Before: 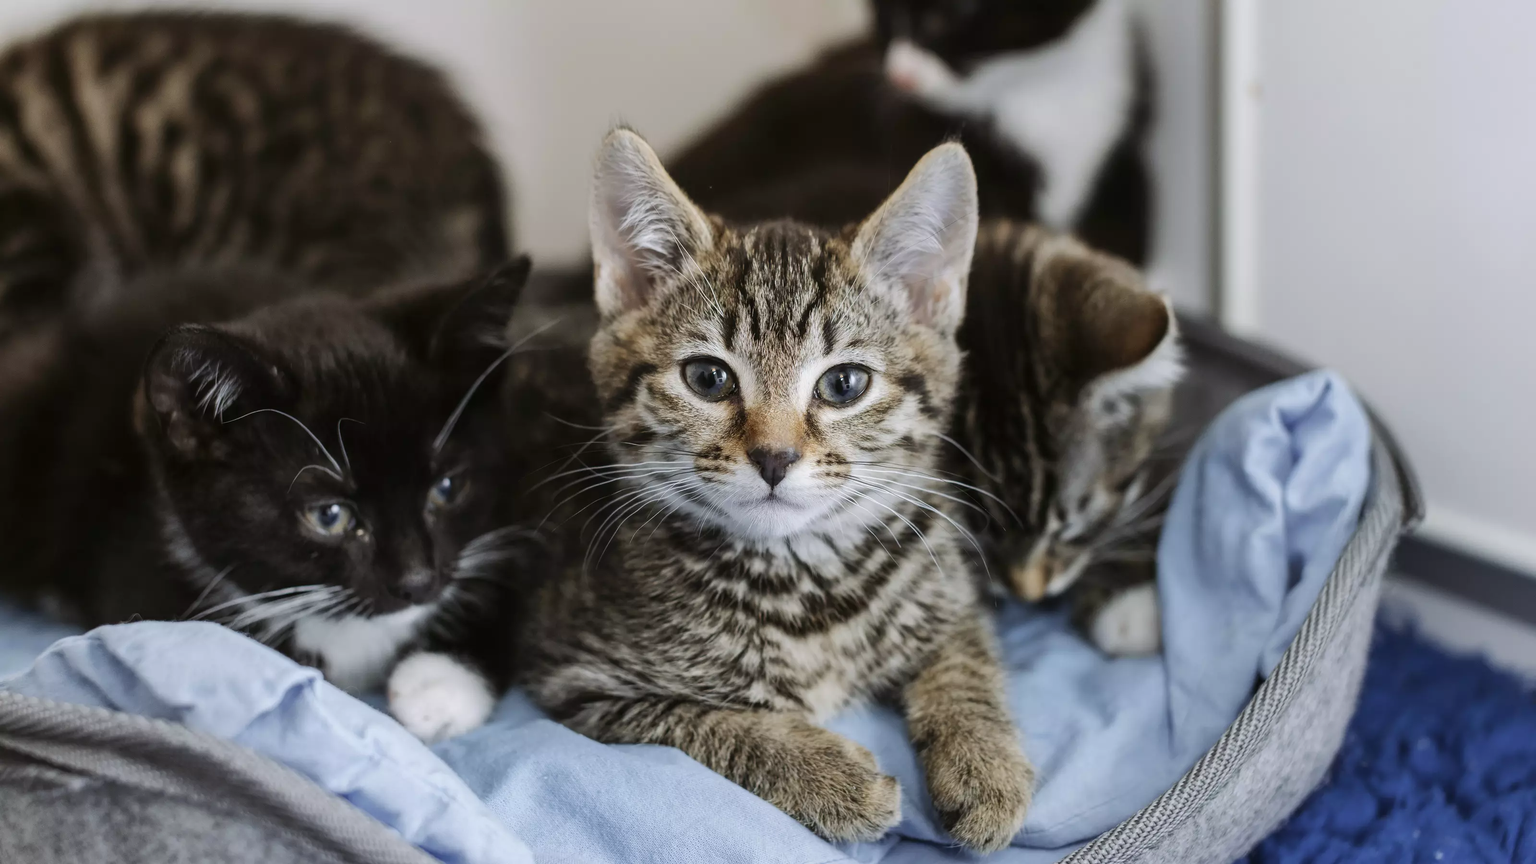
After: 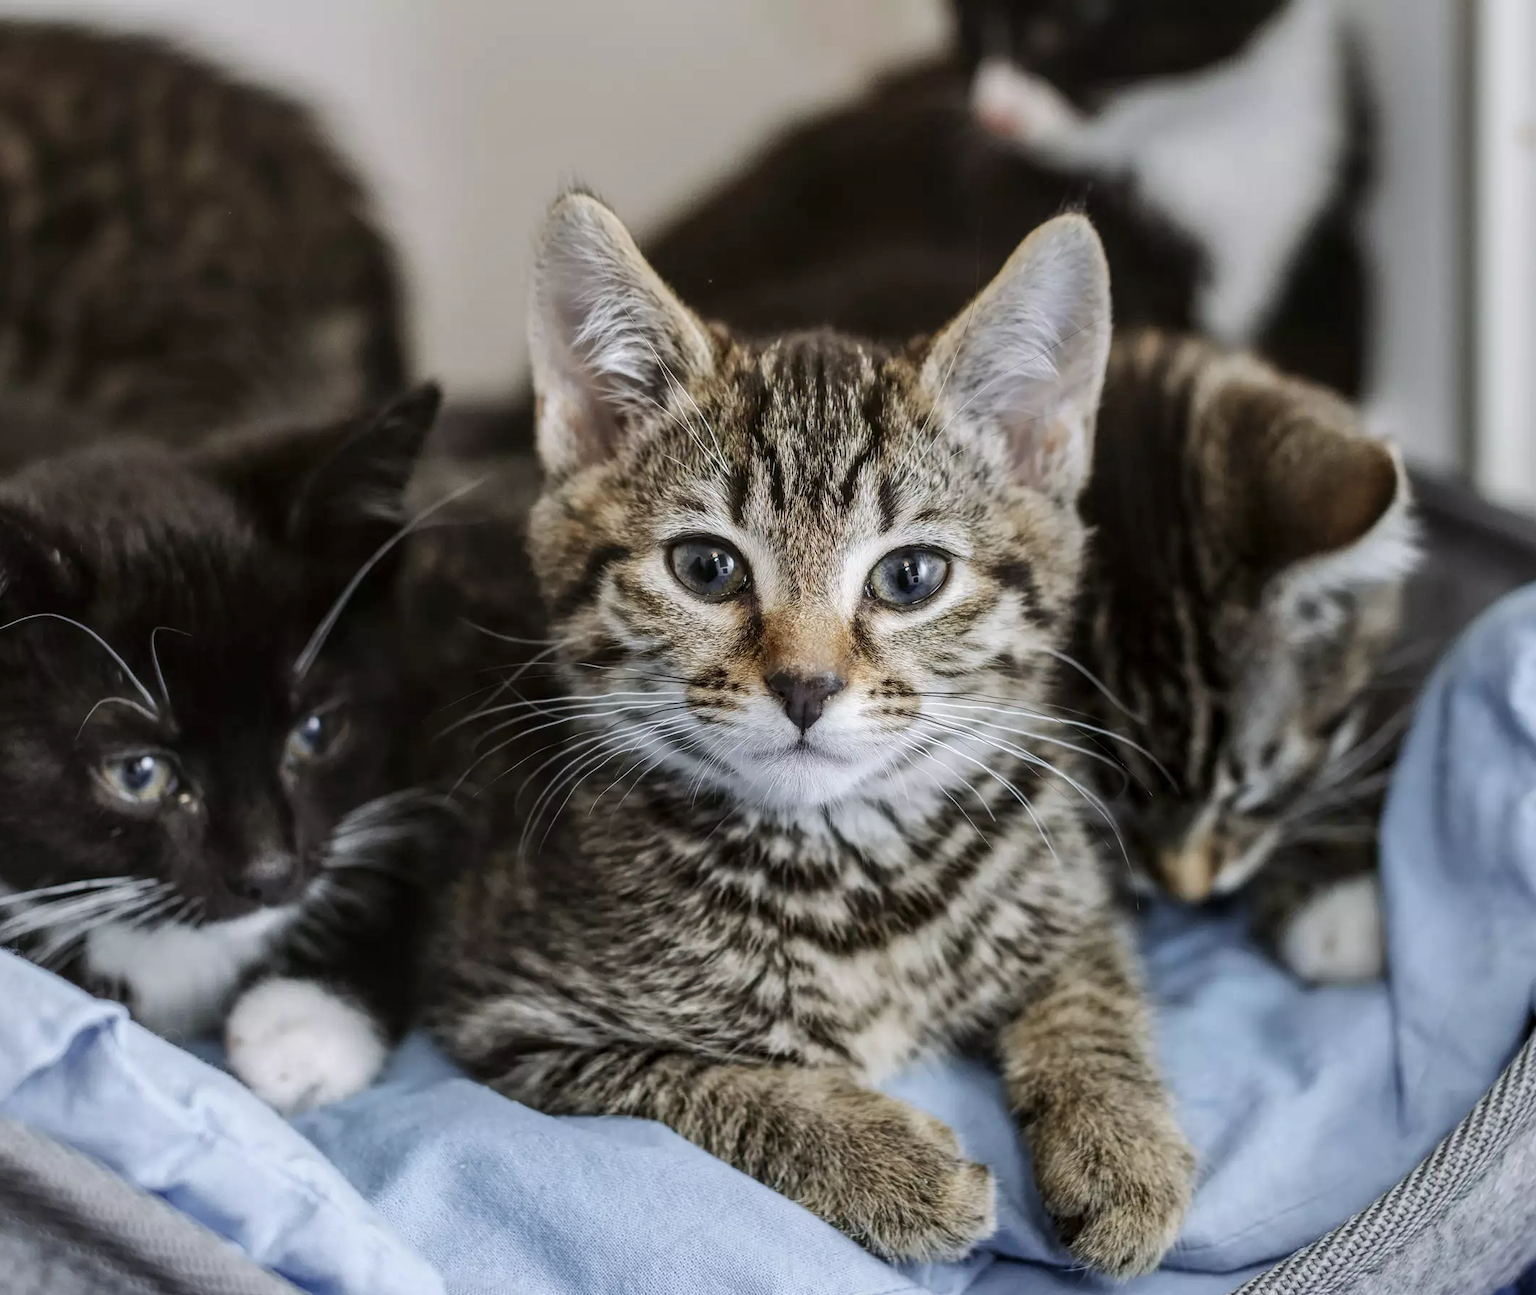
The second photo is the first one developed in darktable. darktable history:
crop and rotate: left 15.446%, right 17.836%
local contrast: on, module defaults
